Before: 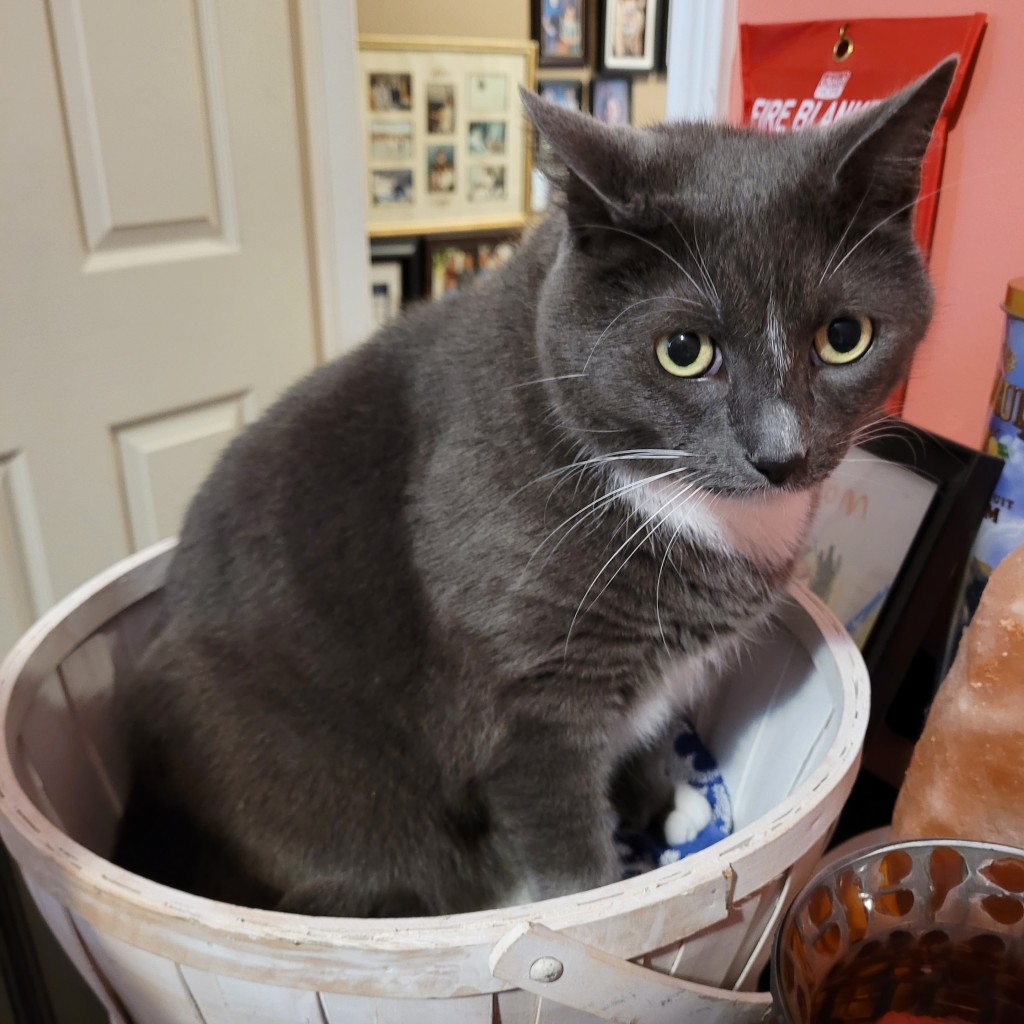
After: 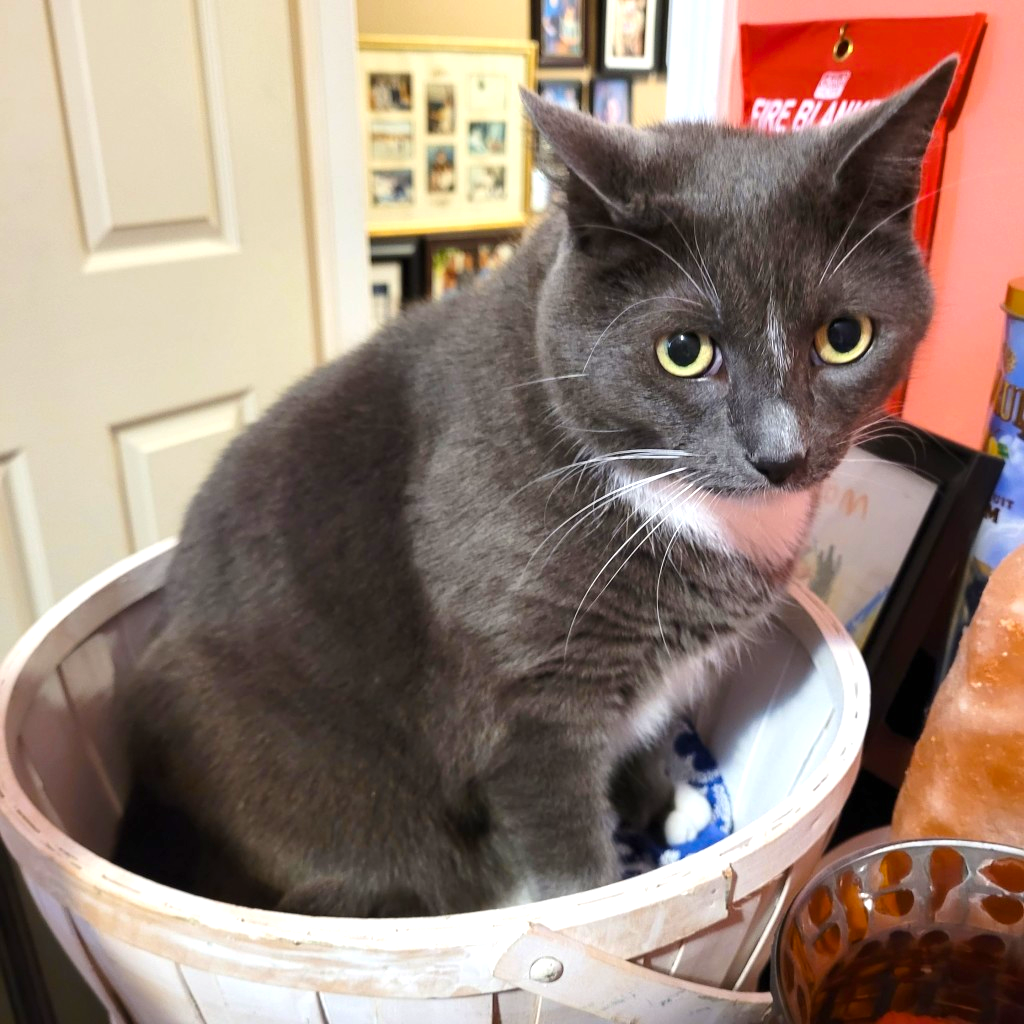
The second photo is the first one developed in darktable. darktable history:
rotate and perspective: crop left 0, crop top 0
color balance rgb: perceptual saturation grading › global saturation 20%, global vibrance 20%
exposure: black level correction 0, exposure 0.7 EV, compensate exposure bias true, compensate highlight preservation false
